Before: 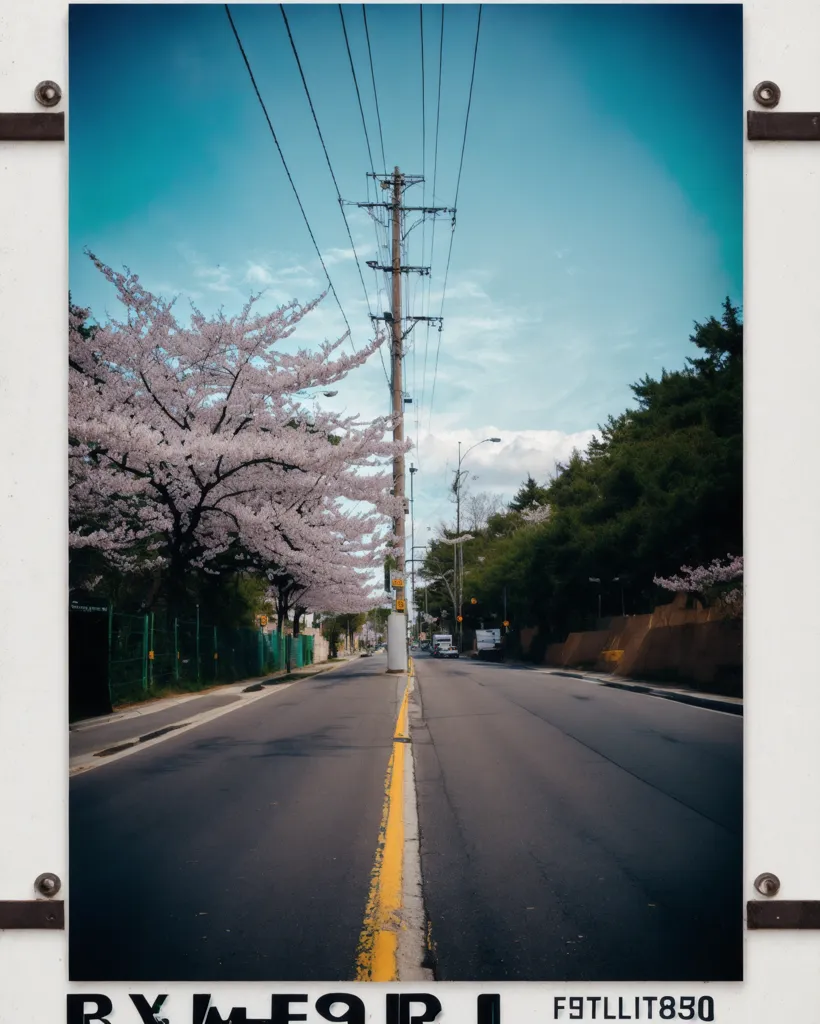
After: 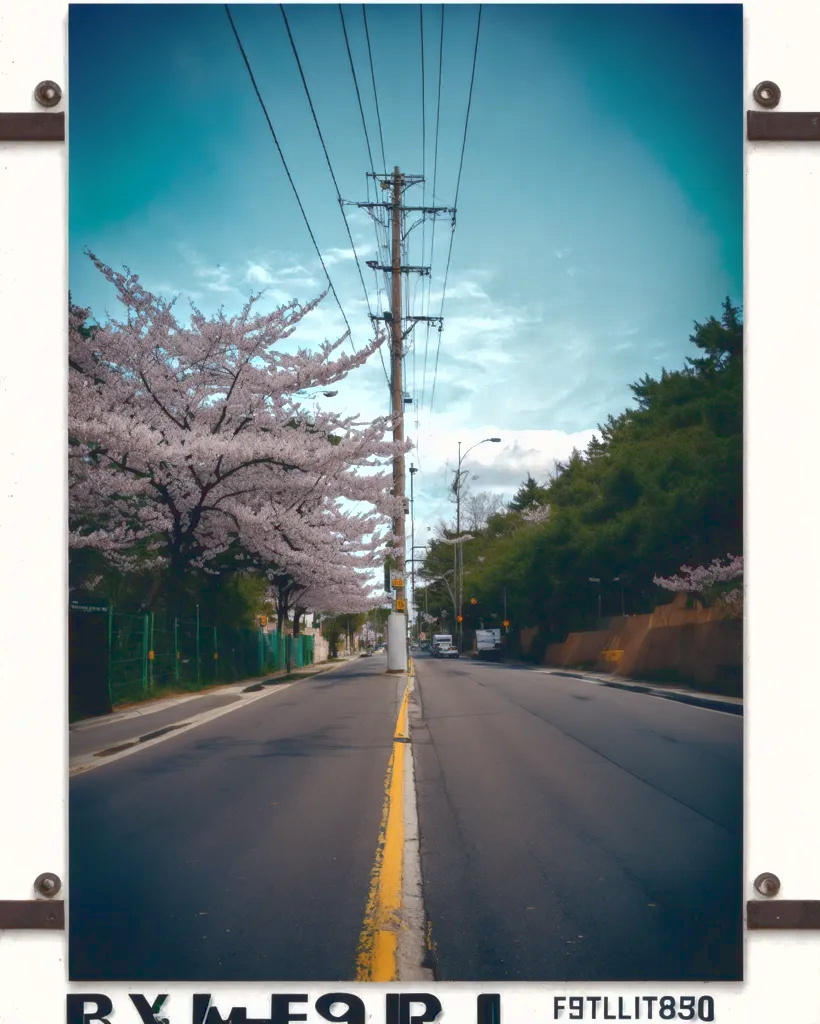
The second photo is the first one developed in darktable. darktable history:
tone equalizer: on, module defaults
shadows and highlights: on, module defaults
tone curve: curves: ch0 [(0, 0.081) (0.483, 0.453) (0.881, 0.992)]
